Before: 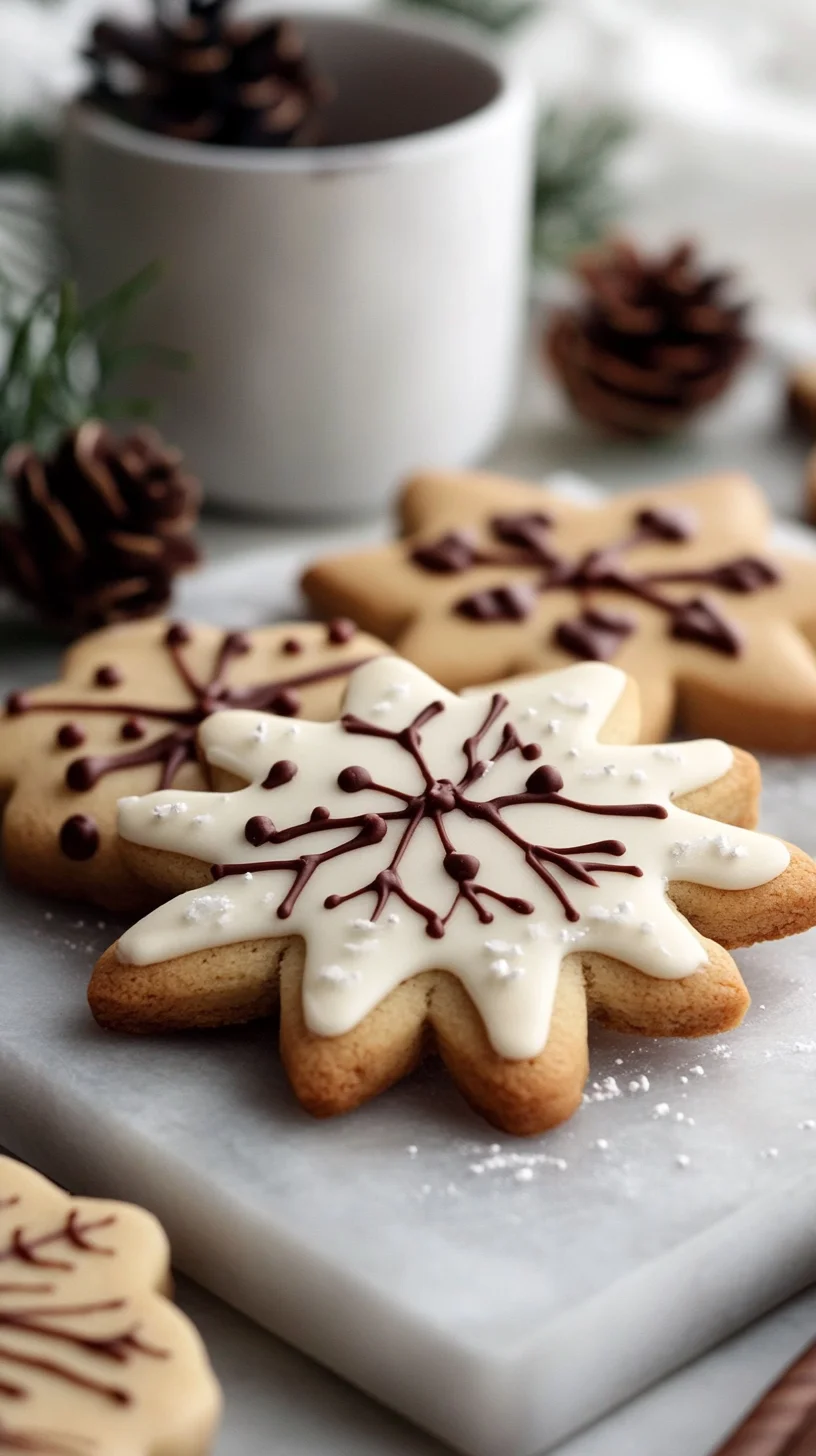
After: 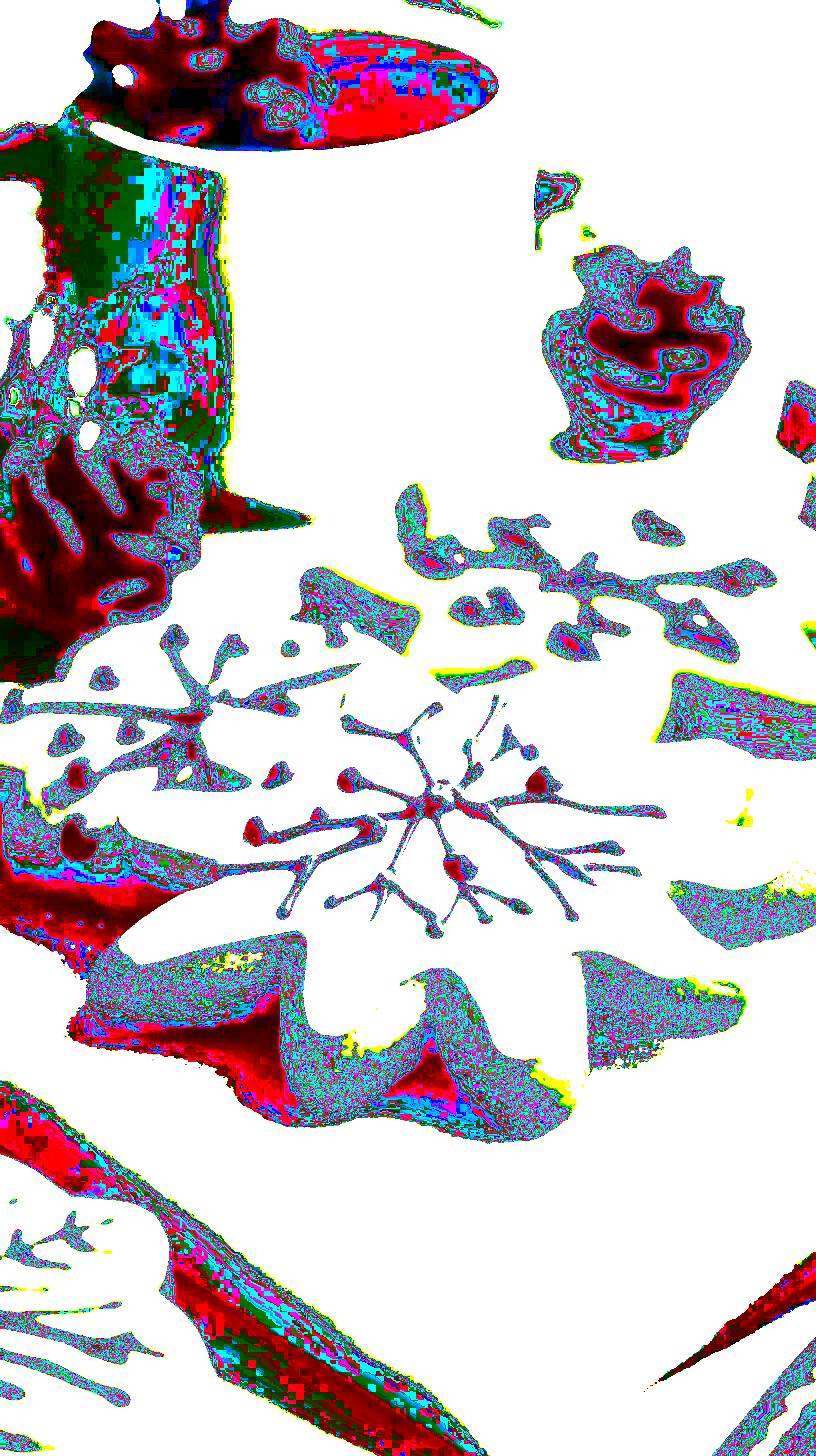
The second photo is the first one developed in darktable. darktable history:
contrast brightness saturation: saturation -0.1
exposure: black level correction 0.099, exposure 2.961 EV, compensate highlight preservation false
shadows and highlights: shadows -69.55, highlights 35.9, soften with gaussian
sharpen: on, module defaults
tone equalizer: -8 EV -0.393 EV, -7 EV -0.423 EV, -6 EV -0.313 EV, -5 EV -0.199 EV, -3 EV 0.257 EV, -2 EV 0.311 EV, -1 EV 0.411 EV, +0 EV 0.401 EV
color zones: curves: ch0 [(0.018, 0.548) (0.197, 0.654) (0.425, 0.447) (0.605, 0.658) (0.732, 0.579)]; ch1 [(0.105, 0.531) (0.224, 0.531) (0.386, 0.39) (0.618, 0.456) (0.732, 0.456) (0.956, 0.421)]; ch2 [(0.039, 0.583) (0.215, 0.465) (0.399, 0.544) (0.465, 0.548) (0.614, 0.447) (0.724, 0.43) (0.882, 0.623) (0.956, 0.632)]
